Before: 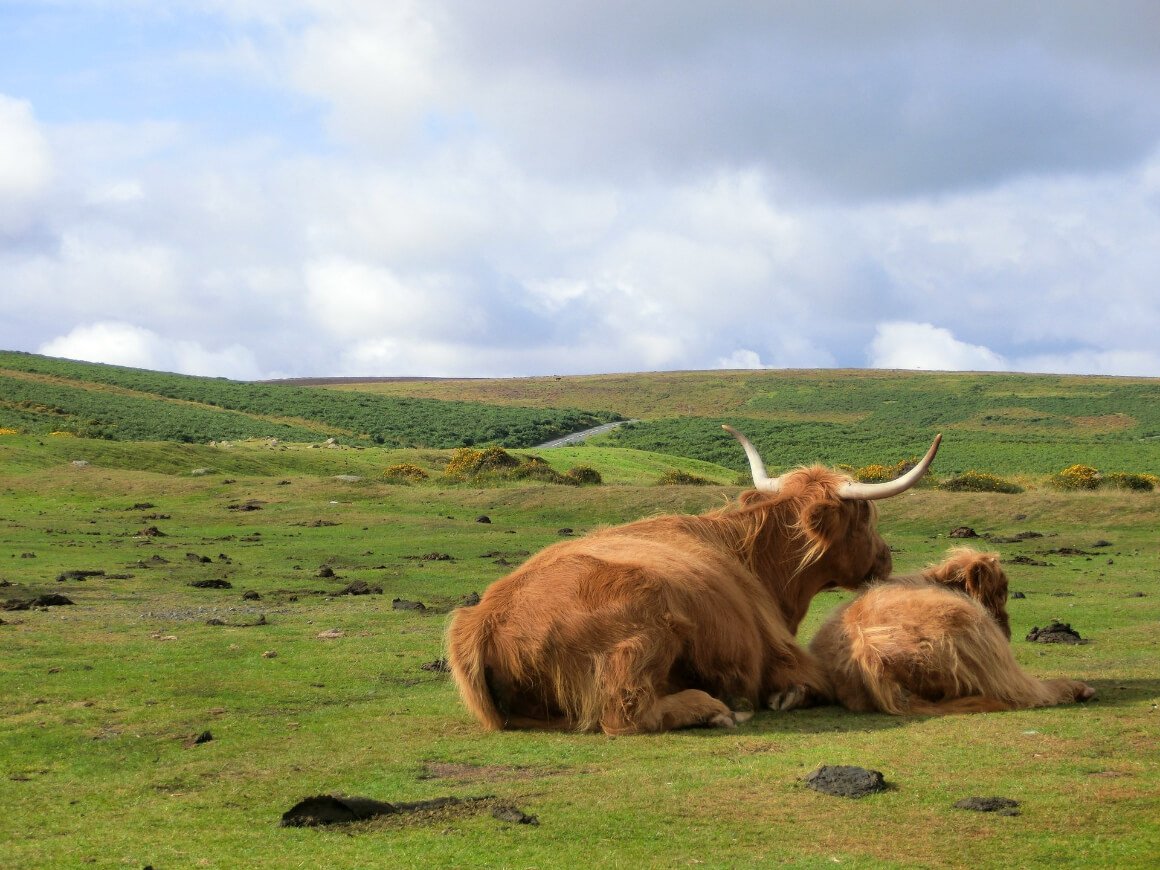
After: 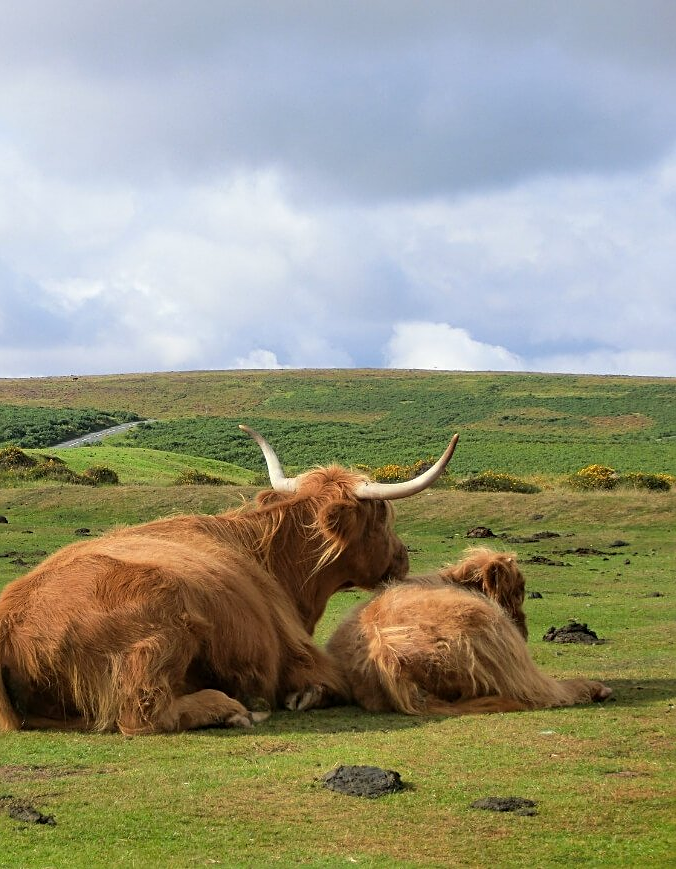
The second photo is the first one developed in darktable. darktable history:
sharpen: on, module defaults
crop: left 41.714%
